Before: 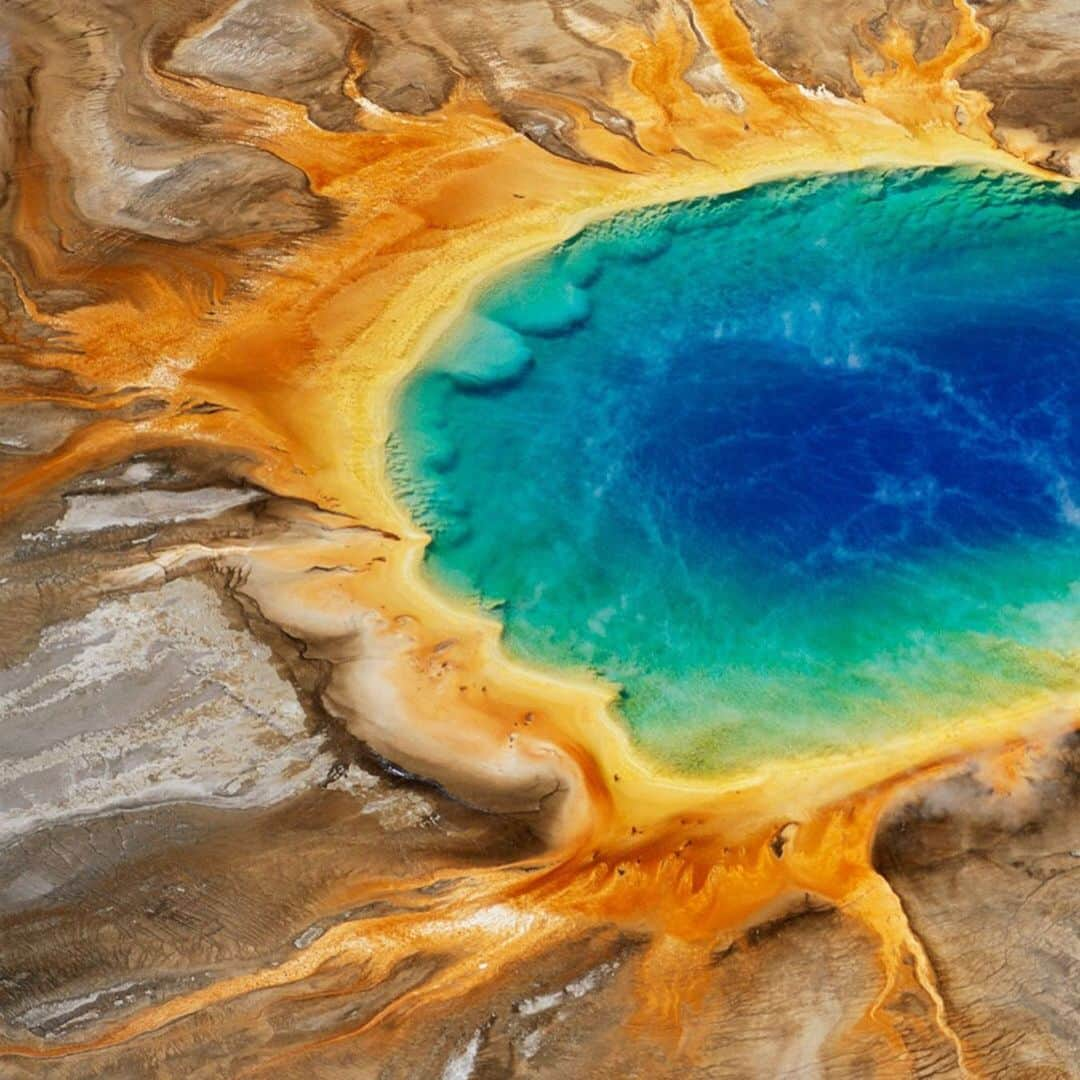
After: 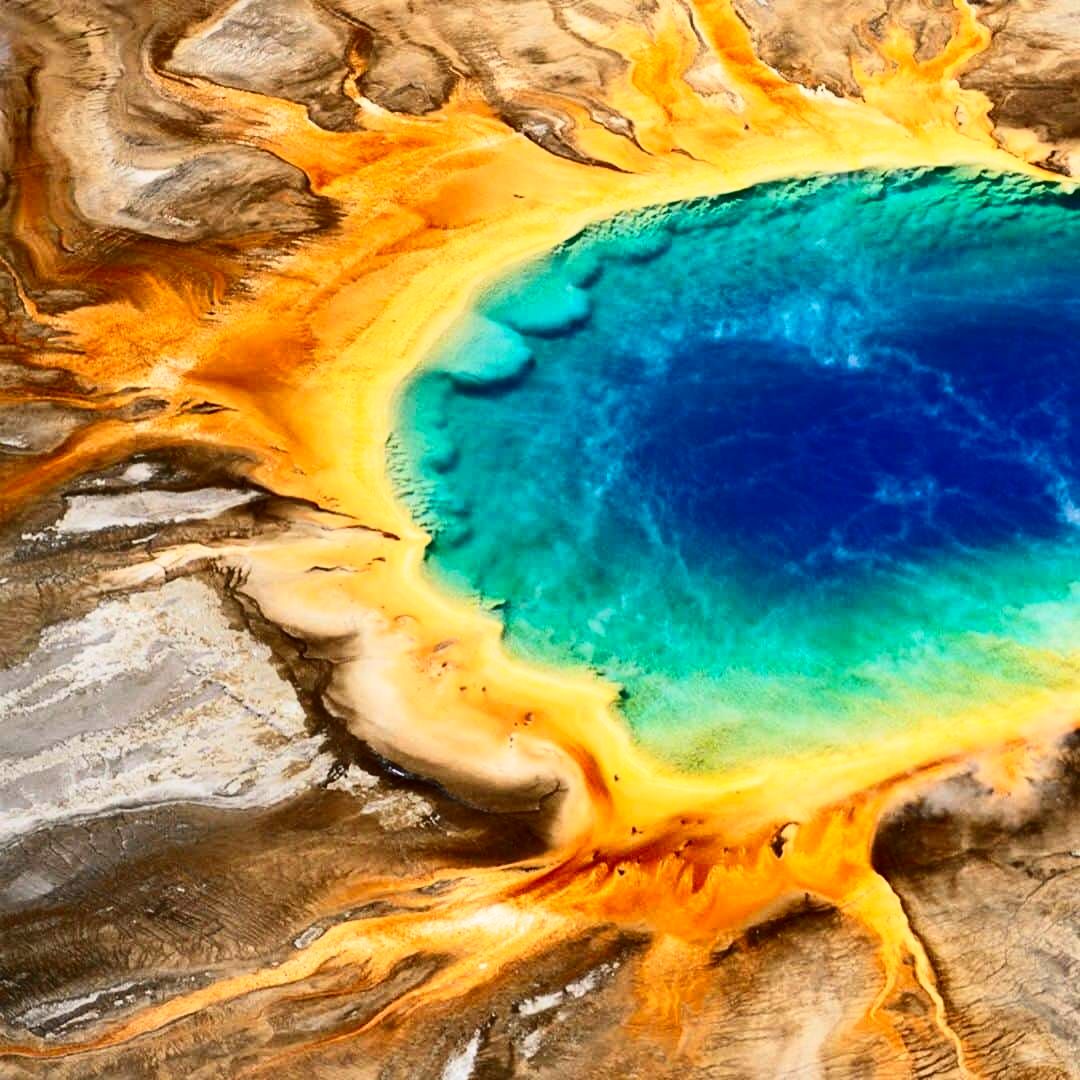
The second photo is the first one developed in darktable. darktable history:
contrast brightness saturation: contrast 0.397, brightness 0.043, saturation 0.261
